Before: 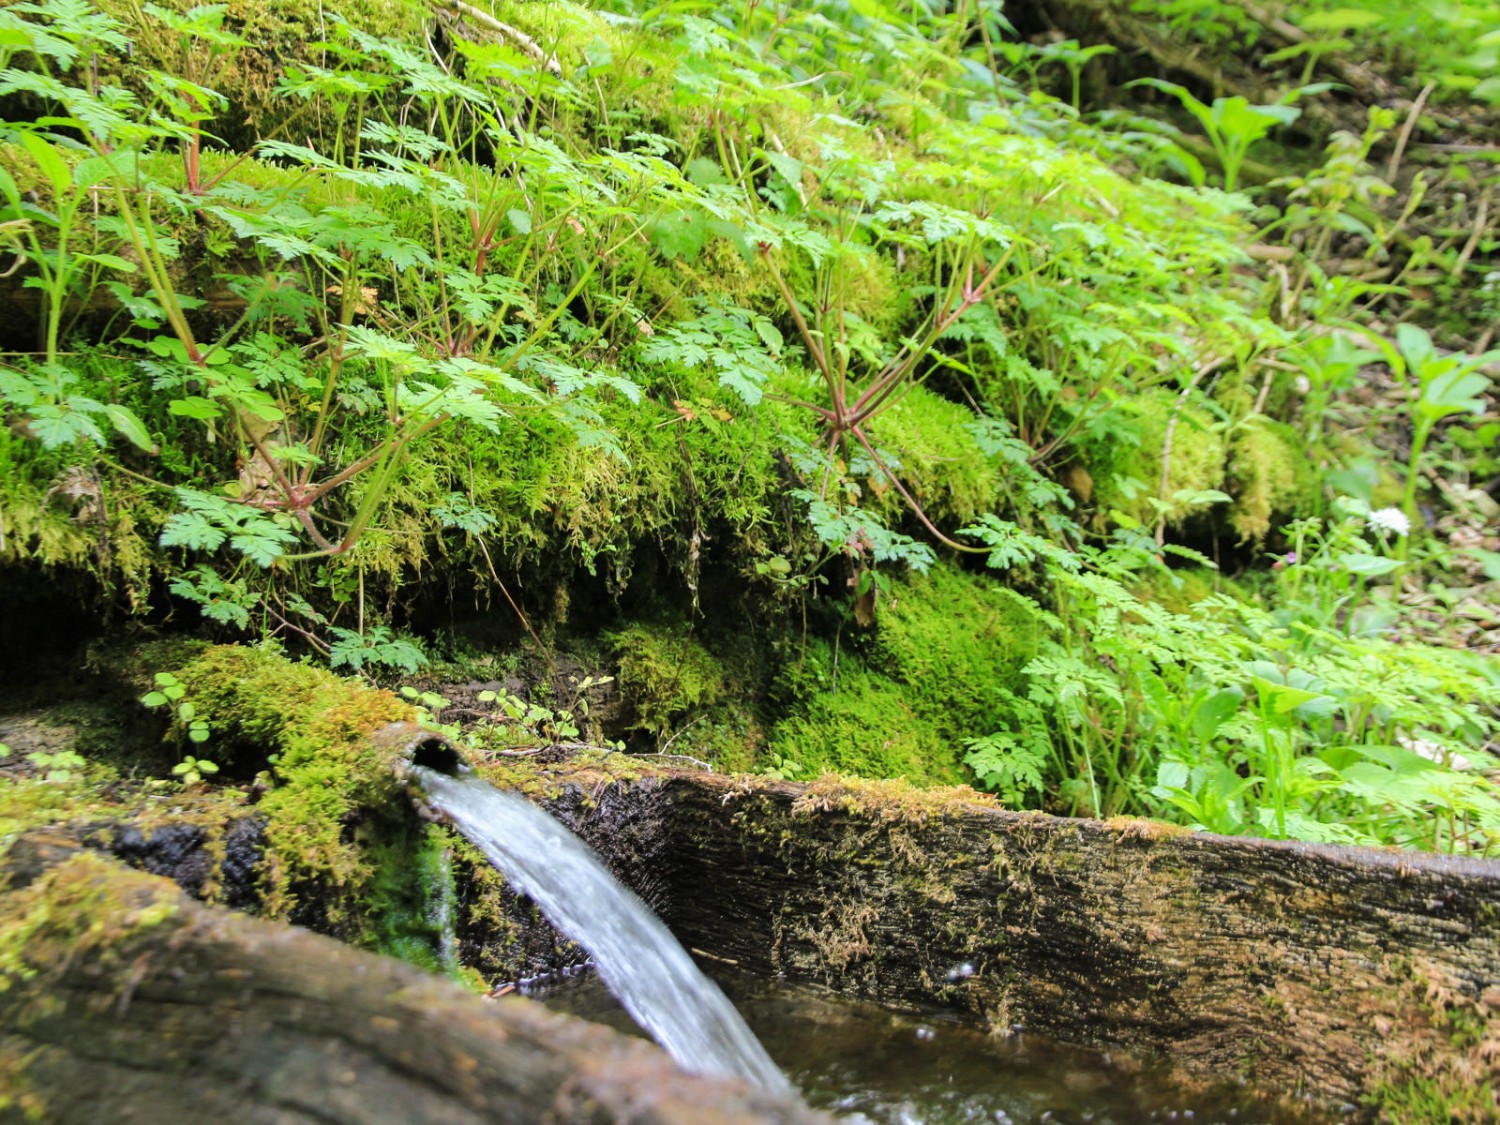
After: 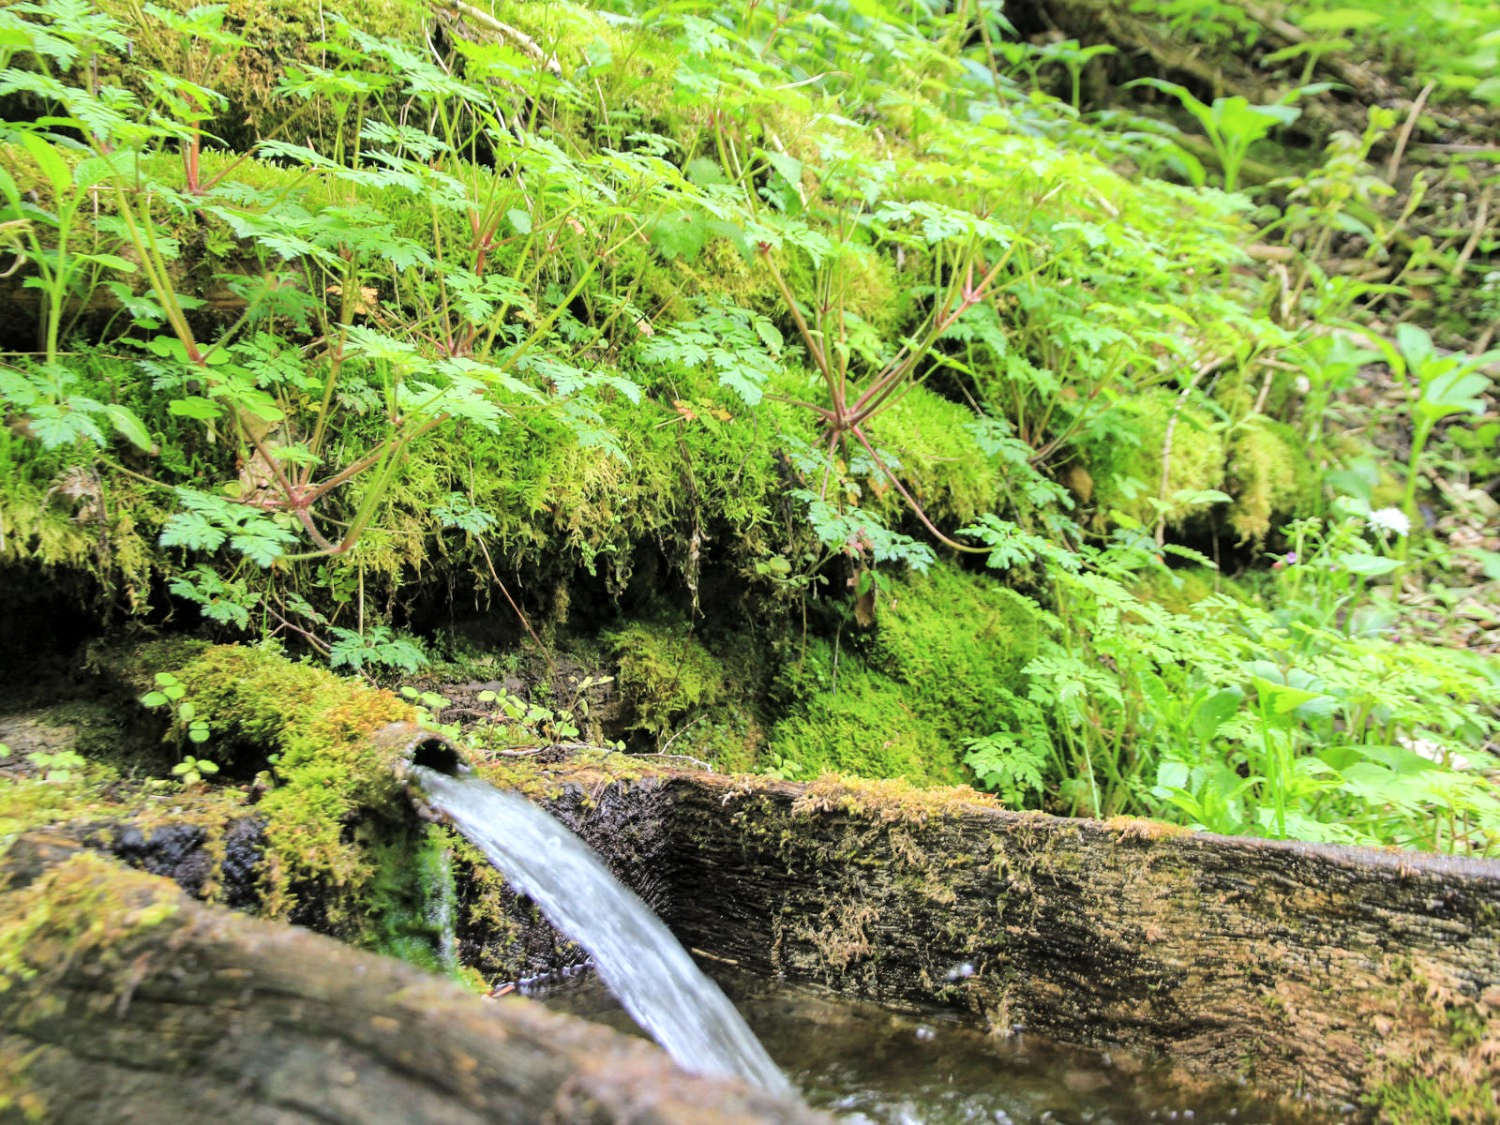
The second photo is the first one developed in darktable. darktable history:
global tonemap: drago (1, 100), detail 1
exposure: compensate highlight preservation false
